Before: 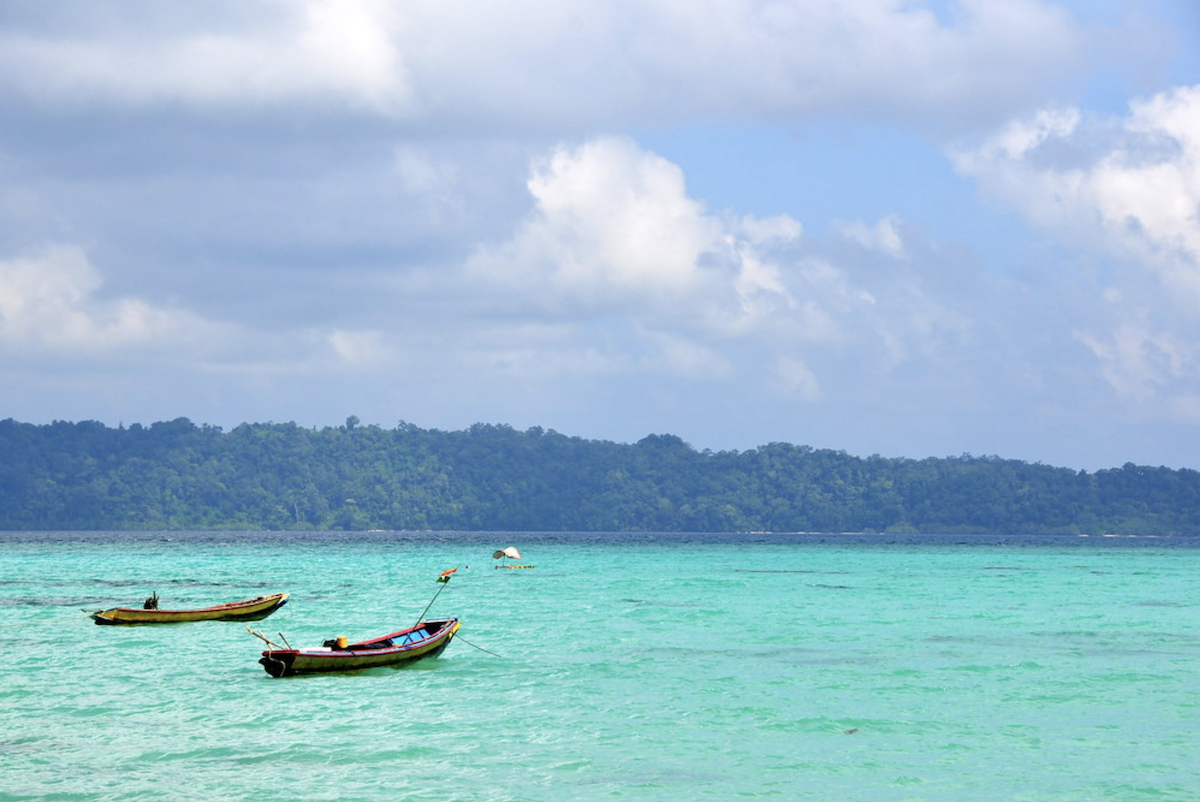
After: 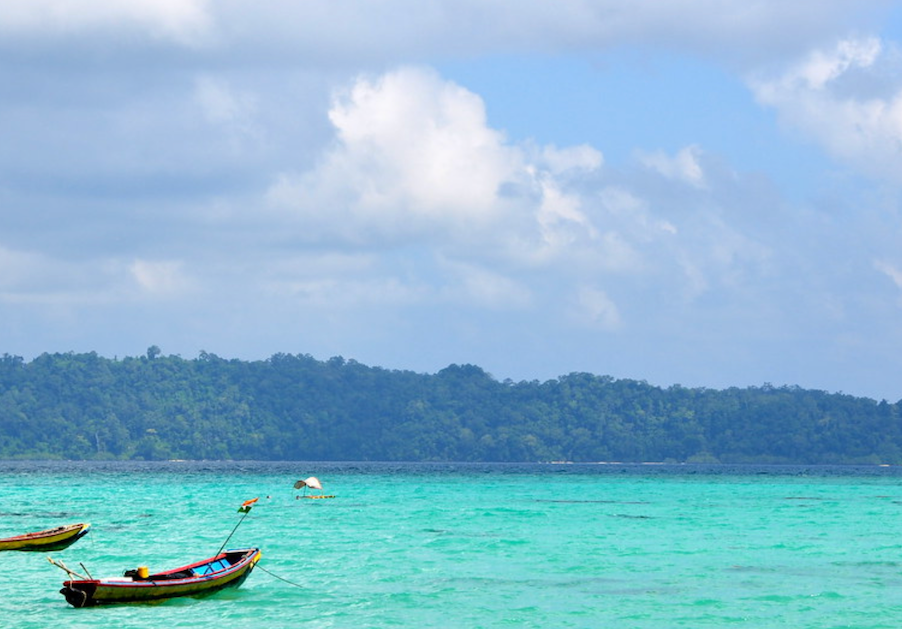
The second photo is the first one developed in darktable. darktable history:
crop: left 16.646%, top 8.802%, right 8.164%, bottom 12.665%
